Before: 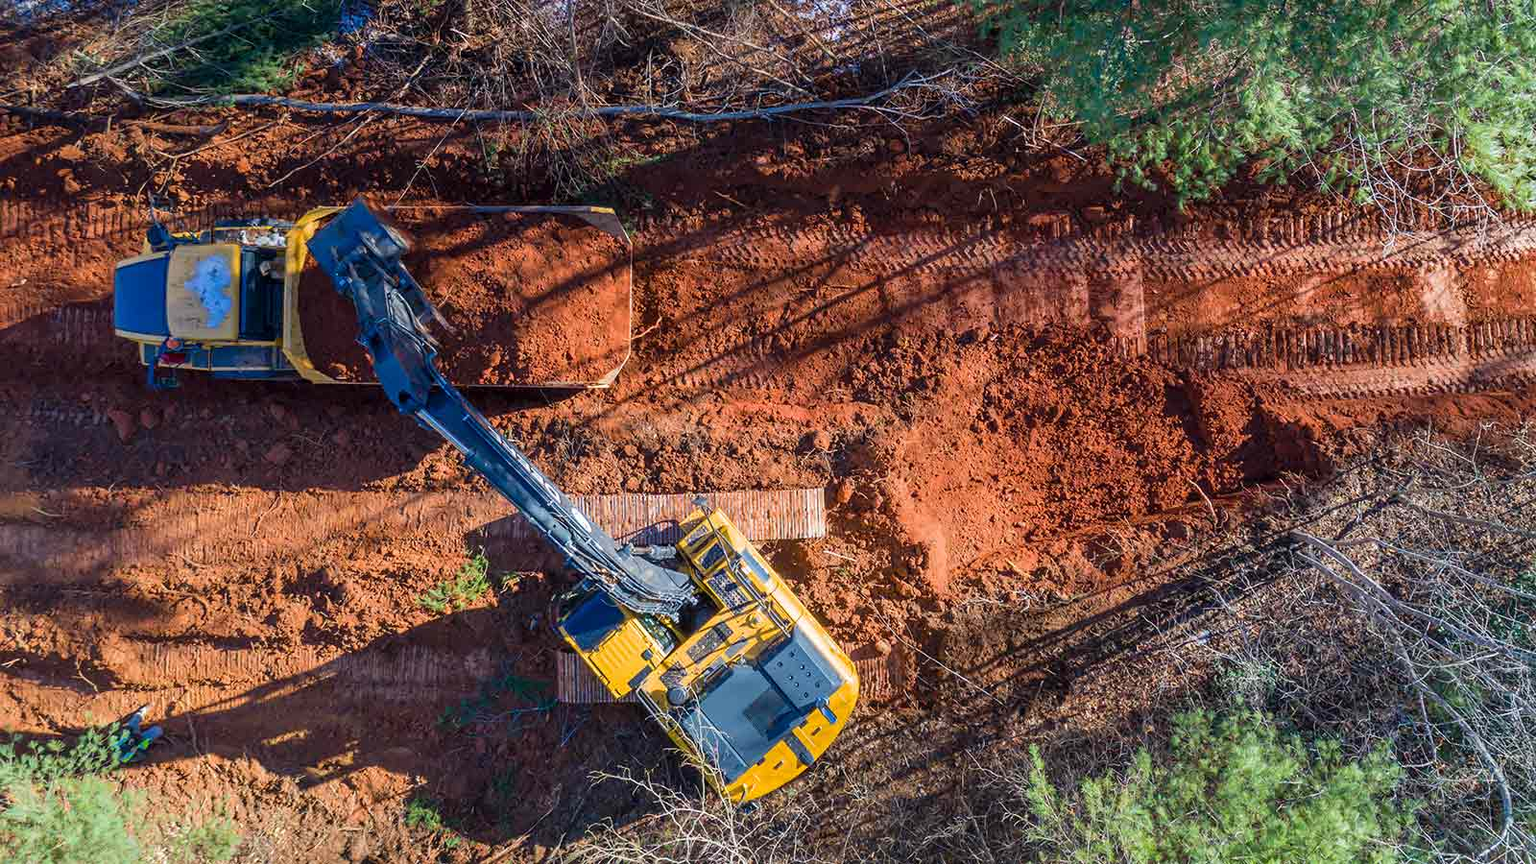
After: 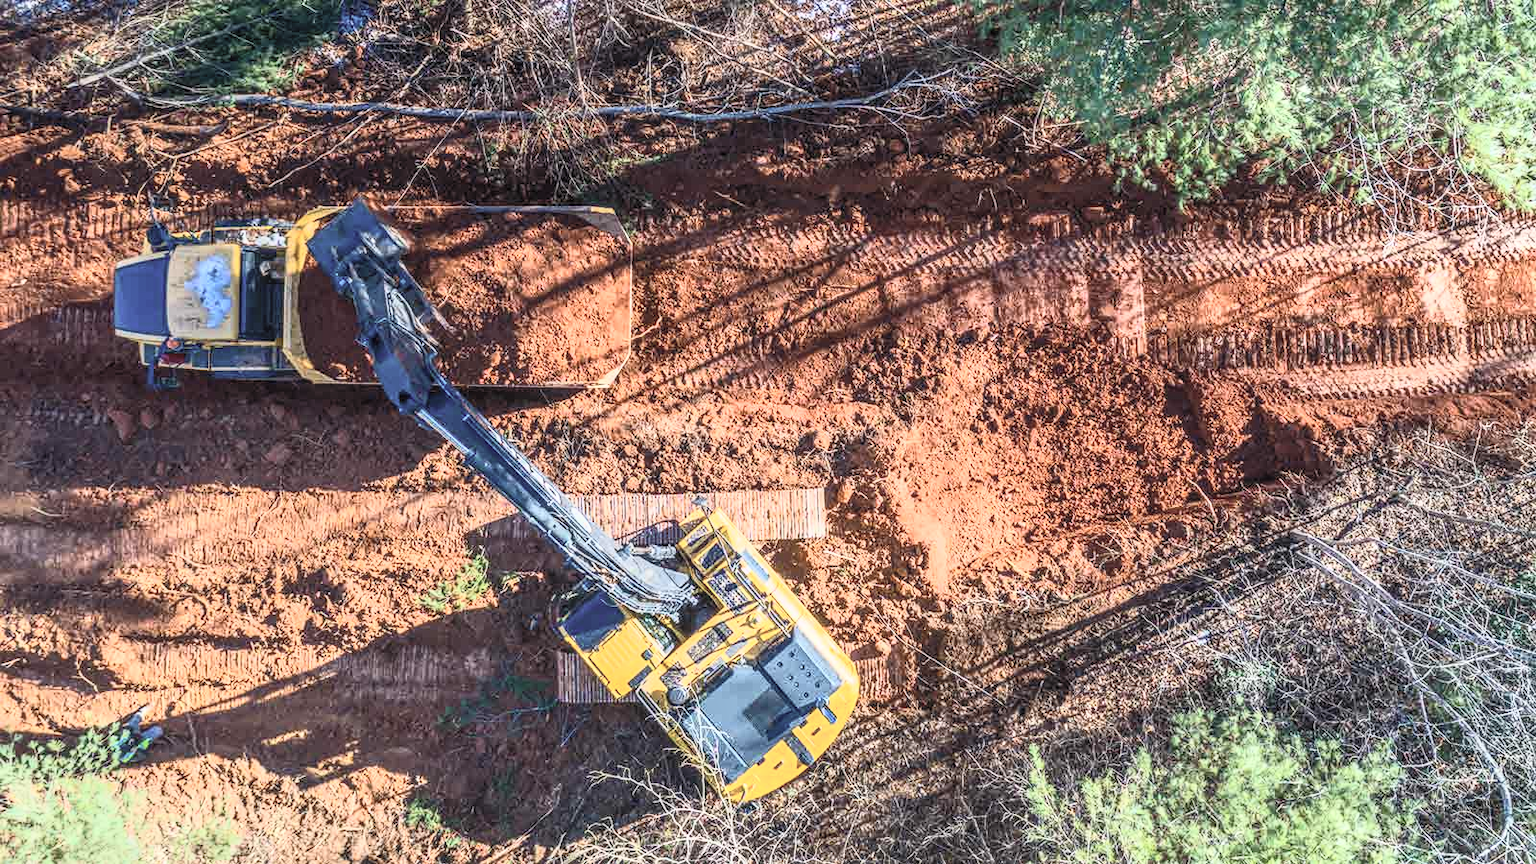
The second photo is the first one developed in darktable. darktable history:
contrast brightness saturation: contrast 0.43, brightness 0.56, saturation -0.19
local contrast: highlights 0%, shadows 0%, detail 133%
